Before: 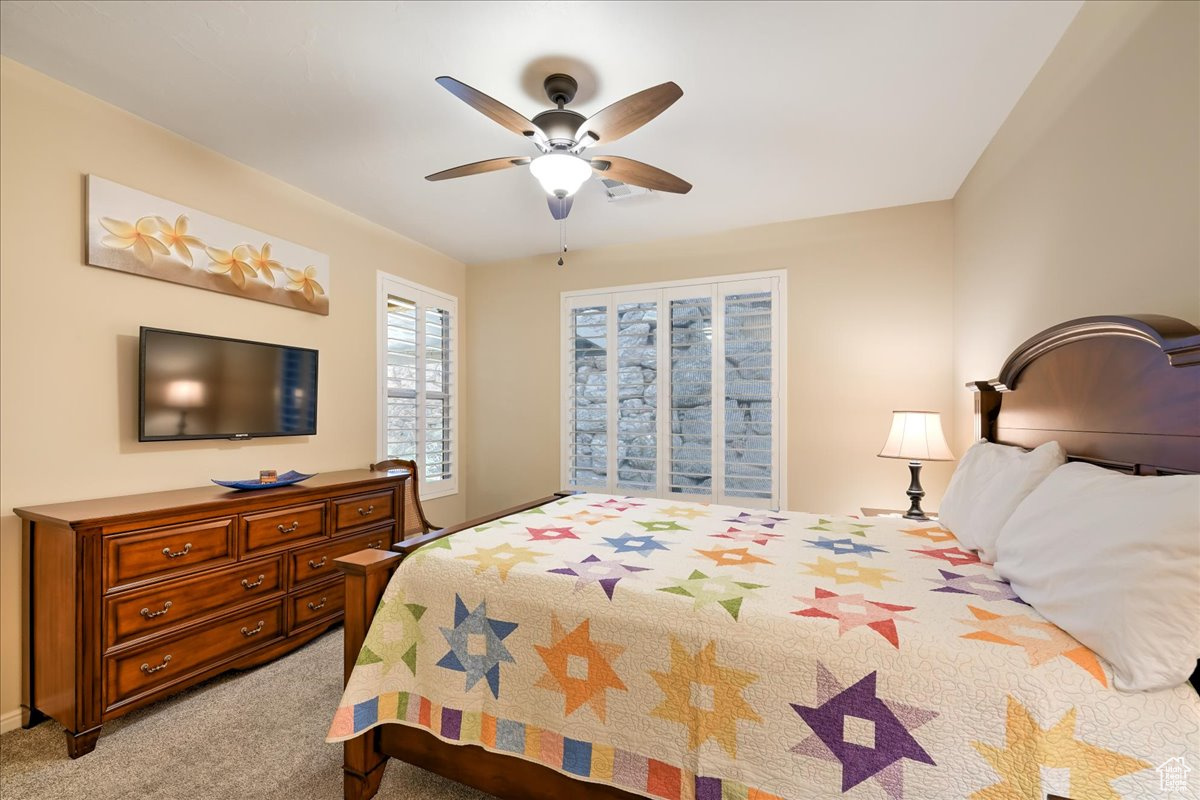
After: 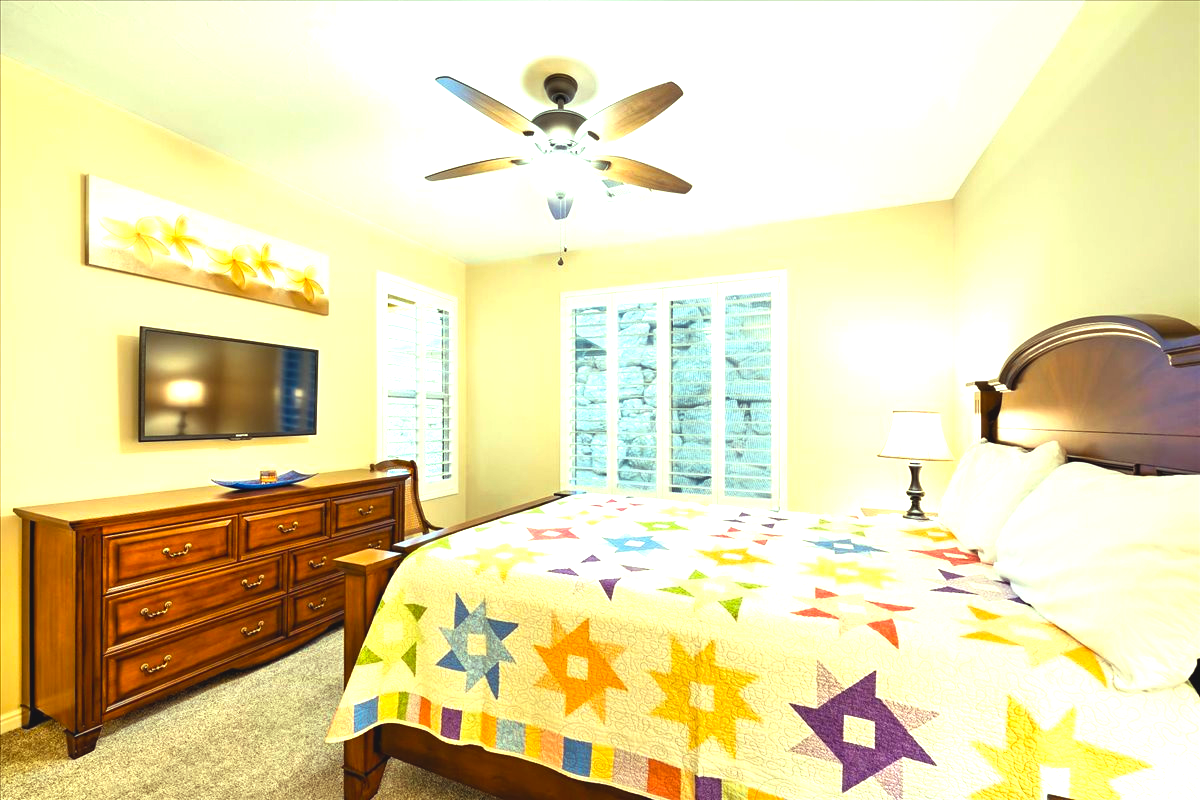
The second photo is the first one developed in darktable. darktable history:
color balance rgb: highlights gain › luminance 15.287%, highlights gain › chroma 7.104%, highlights gain › hue 125.69°, linear chroma grading › global chroma 32.965%, perceptual saturation grading › global saturation 0.098%, perceptual brilliance grading › highlights 10.408%, perceptual brilliance grading › shadows -10.64%, global vibrance 21.944%
exposure: black level correction -0.005, exposure 0.621 EV, compensate highlight preservation false
